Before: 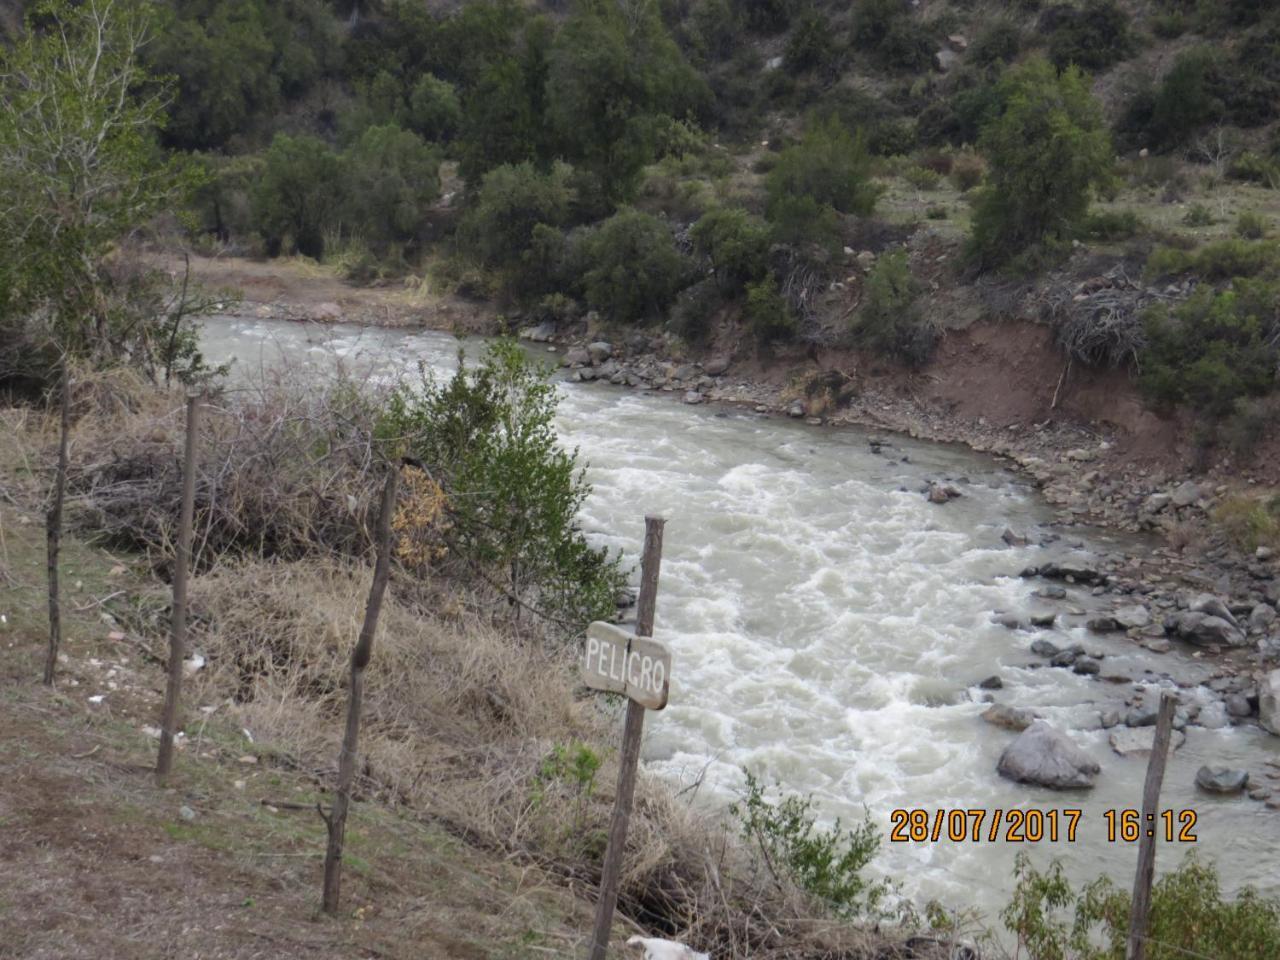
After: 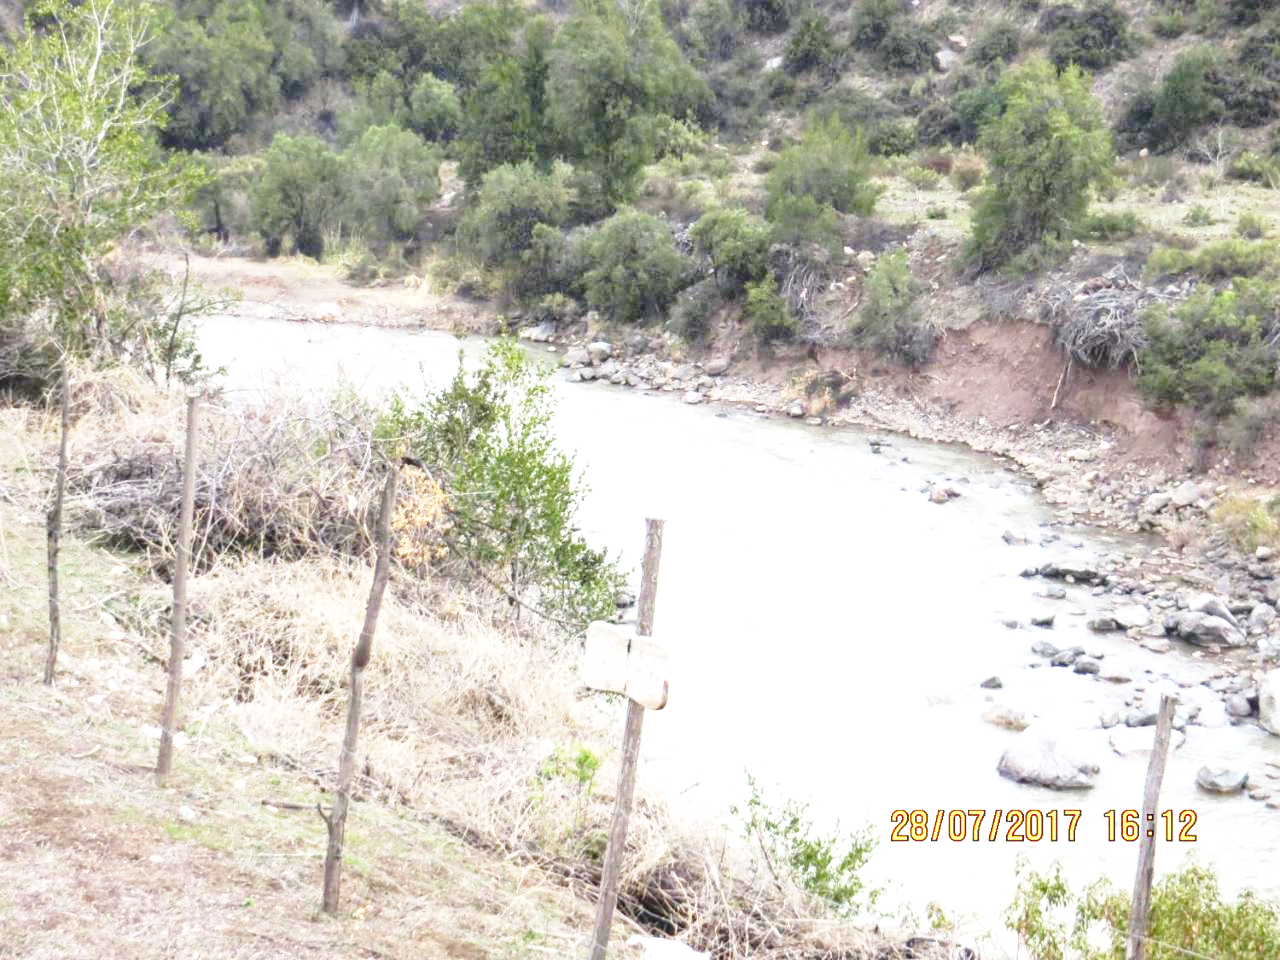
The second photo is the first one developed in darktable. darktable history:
local contrast: detail 110%
exposure: black level correction 0, exposure 1.661 EV, compensate exposure bias true, compensate highlight preservation false
base curve: curves: ch0 [(0, 0) (0.028, 0.03) (0.121, 0.232) (0.46, 0.748) (0.859, 0.968) (1, 1)], preserve colors none
